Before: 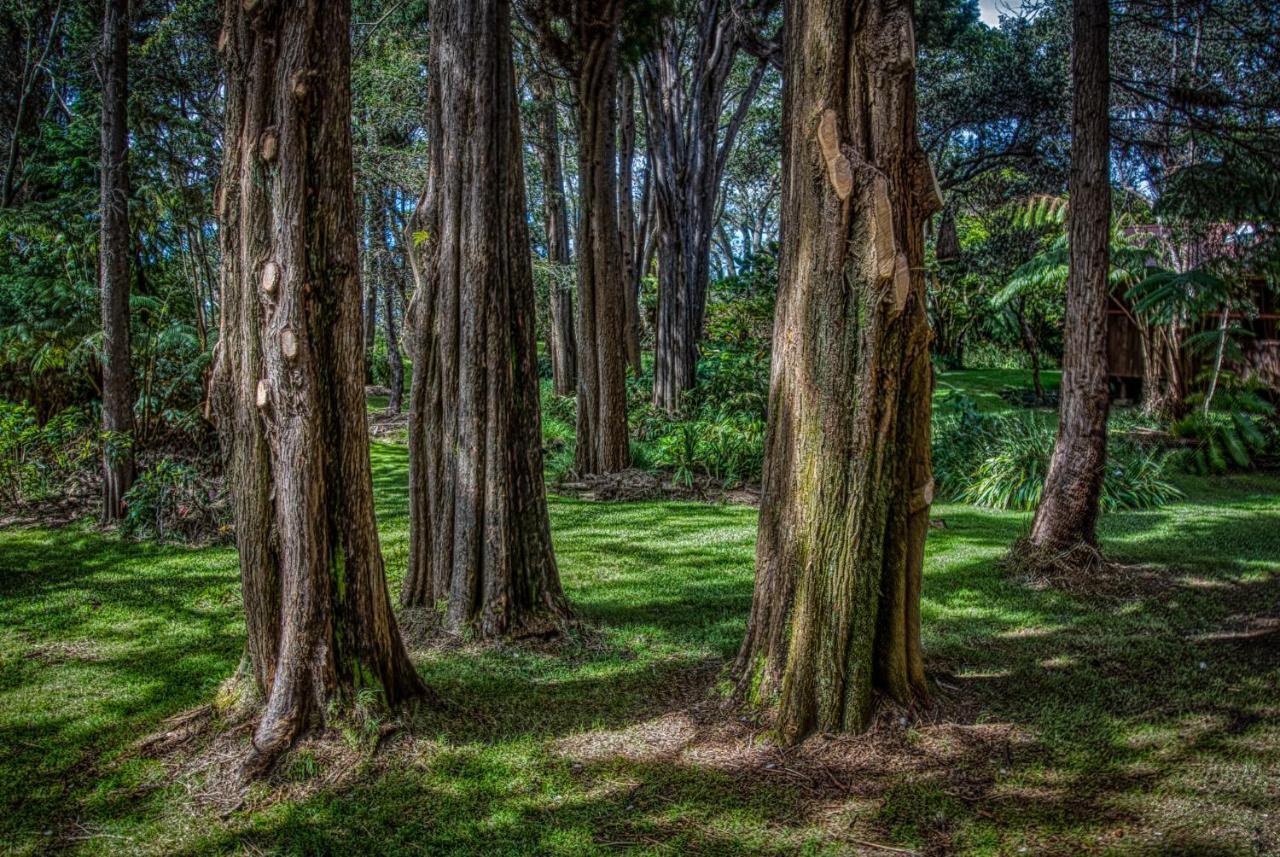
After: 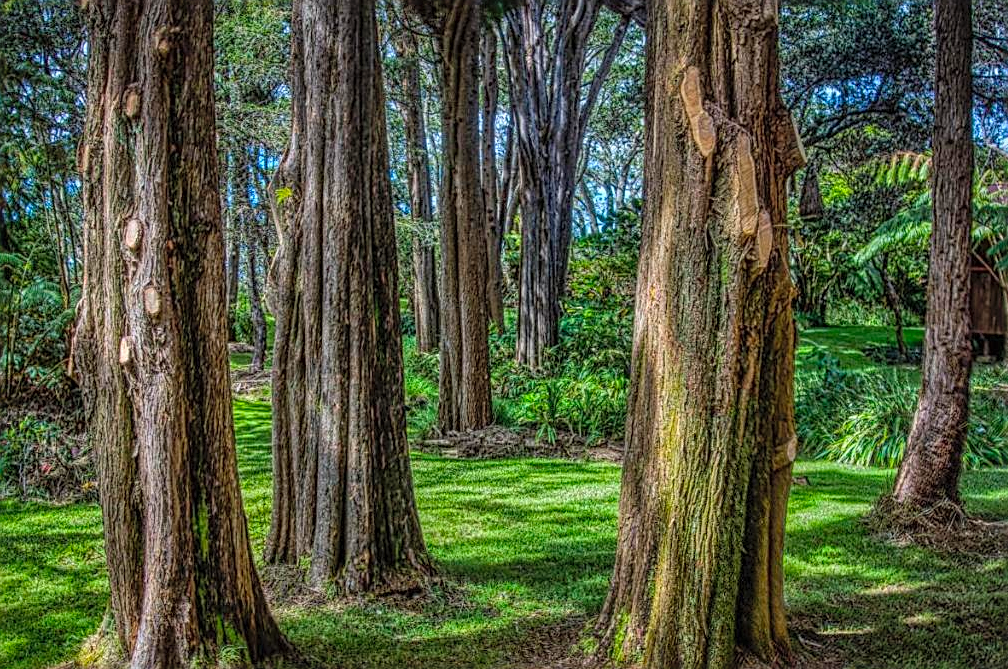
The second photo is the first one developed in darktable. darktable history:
crop and rotate: left 10.77%, top 5.1%, right 10.41%, bottom 16.76%
contrast brightness saturation: contrast 0.07, brightness 0.18, saturation 0.4
sharpen: on, module defaults
